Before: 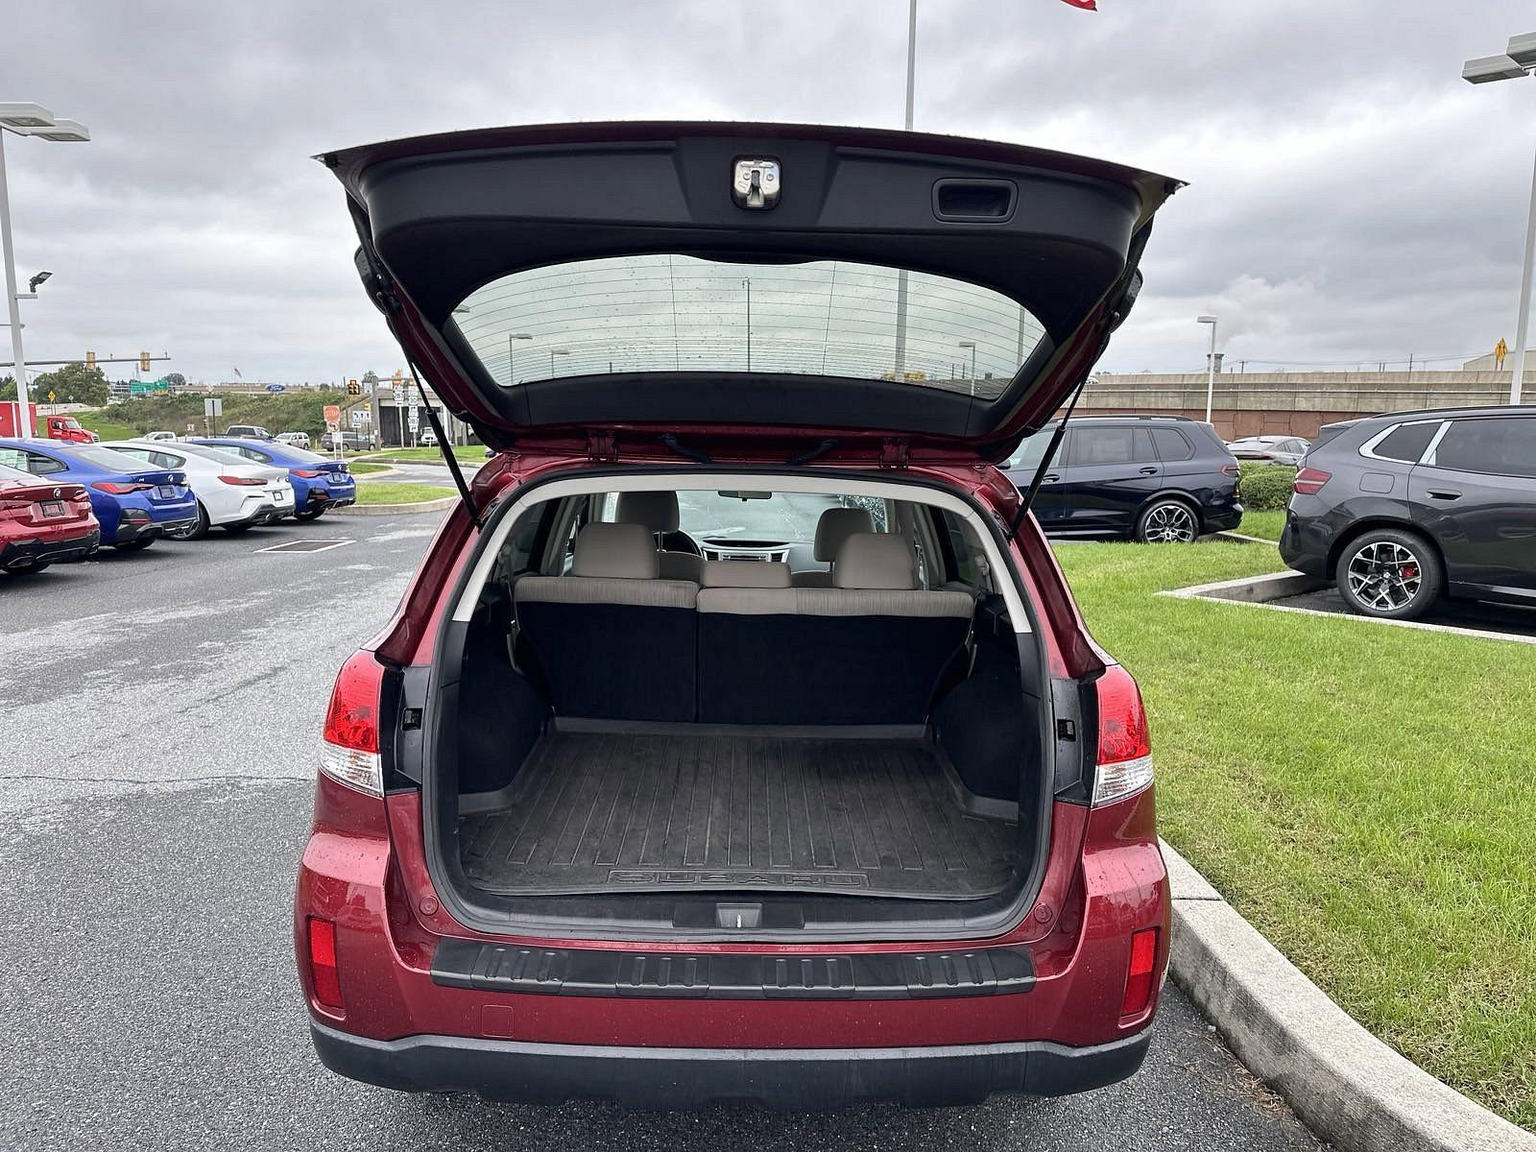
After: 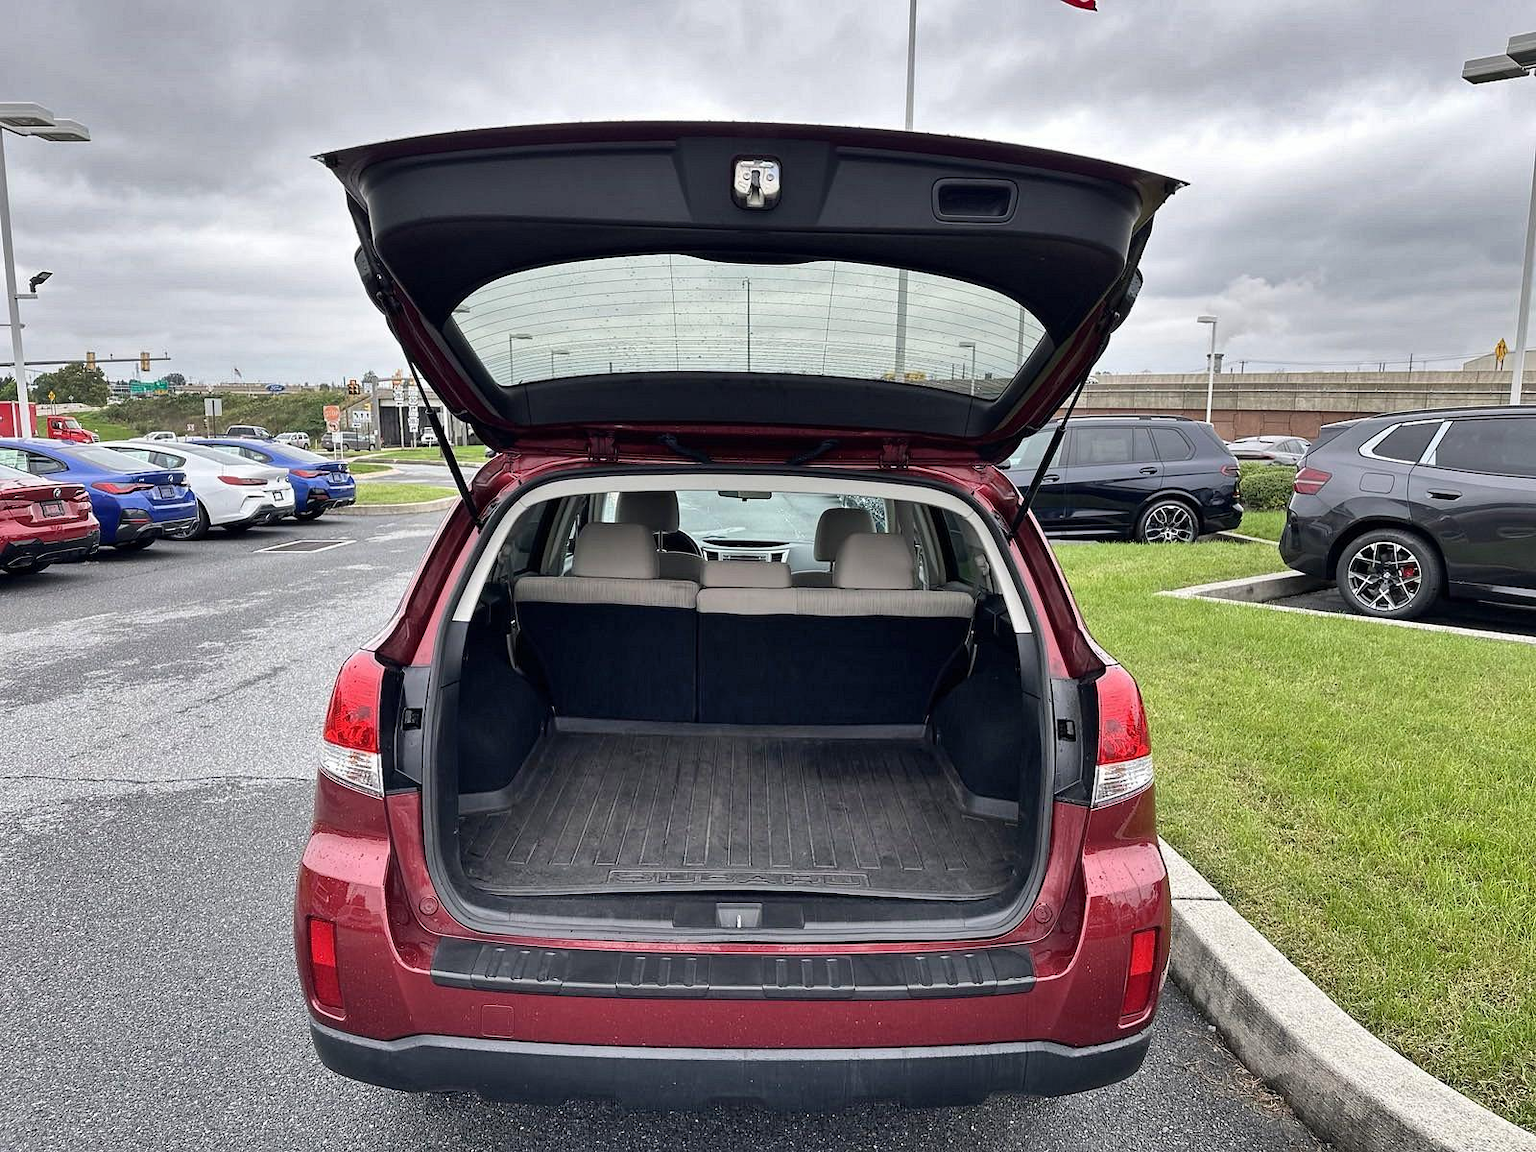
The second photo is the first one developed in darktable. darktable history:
shadows and highlights: low approximation 0.01, soften with gaussian
tone equalizer: on, module defaults
